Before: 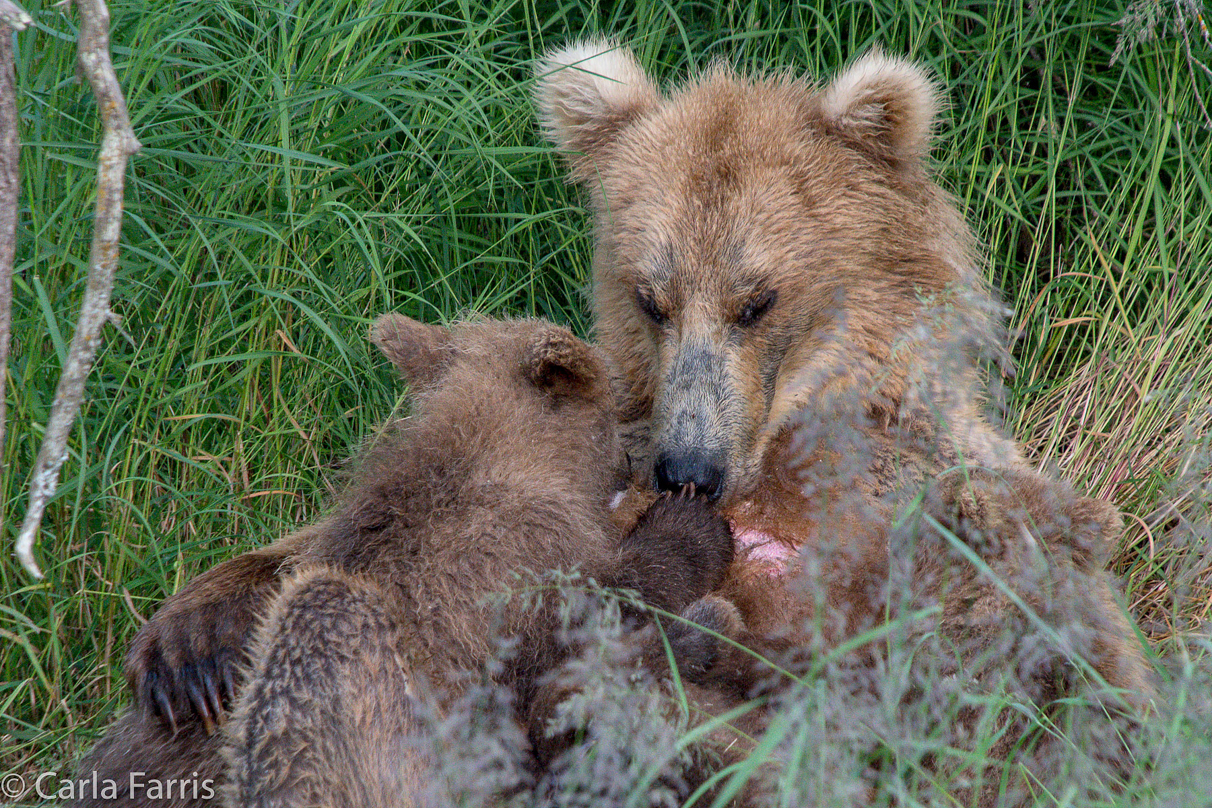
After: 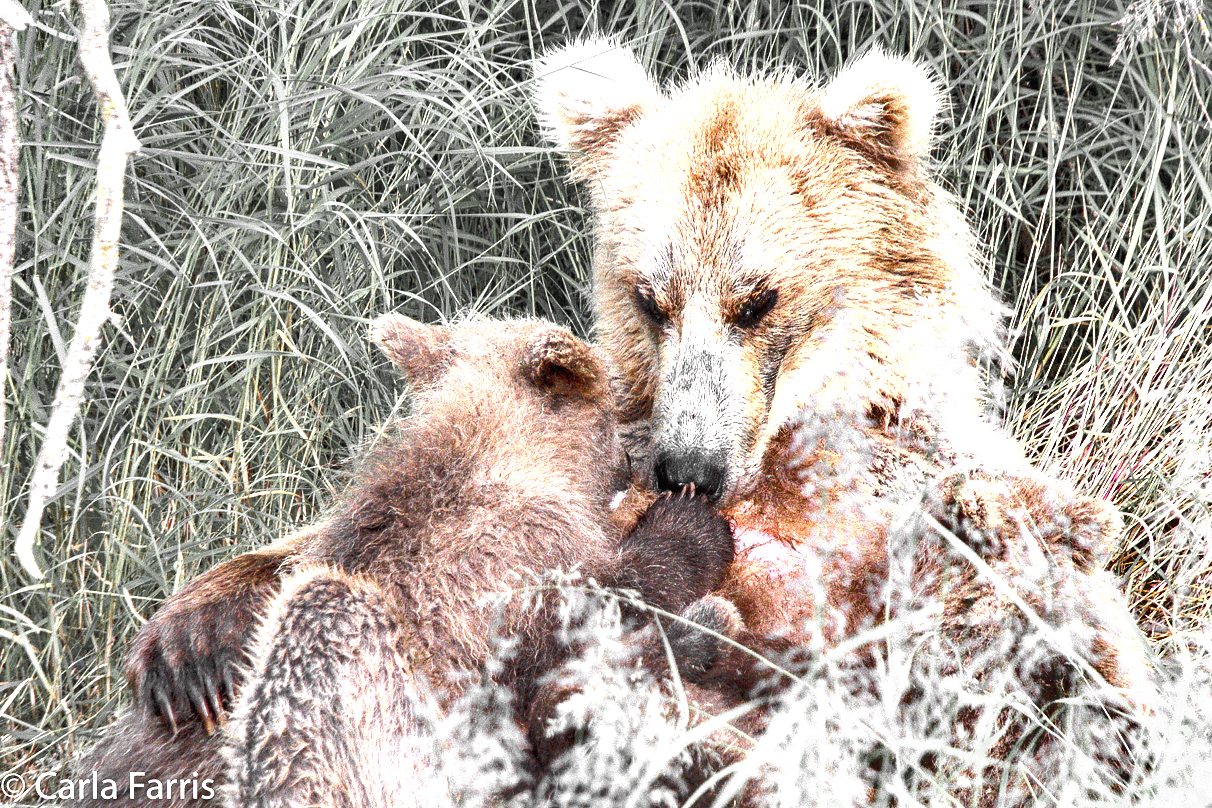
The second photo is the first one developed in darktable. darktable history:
shadows and highlights: low approximation 0.01, soften with gaussian
color zones: curves: ch0 [(0, 0.447) (0.184, 0.543) (0.323, 0.476) (0.429, 0.445) (0.571, 0.443) (0.714, 0.451) (0.857, 0.452) (1, 0.447)]; ch1 [(0, 0.464) (0.176, 0.46) (0.287, 0.177) (0.429, 0.002) (0.571, 0) (0.714, 0) (0.857, 0) (1, 0.464)]
exposure: black level correction 0, exposure 2.103 EV, compensate exposure bias true, compensate highlight preservation false
